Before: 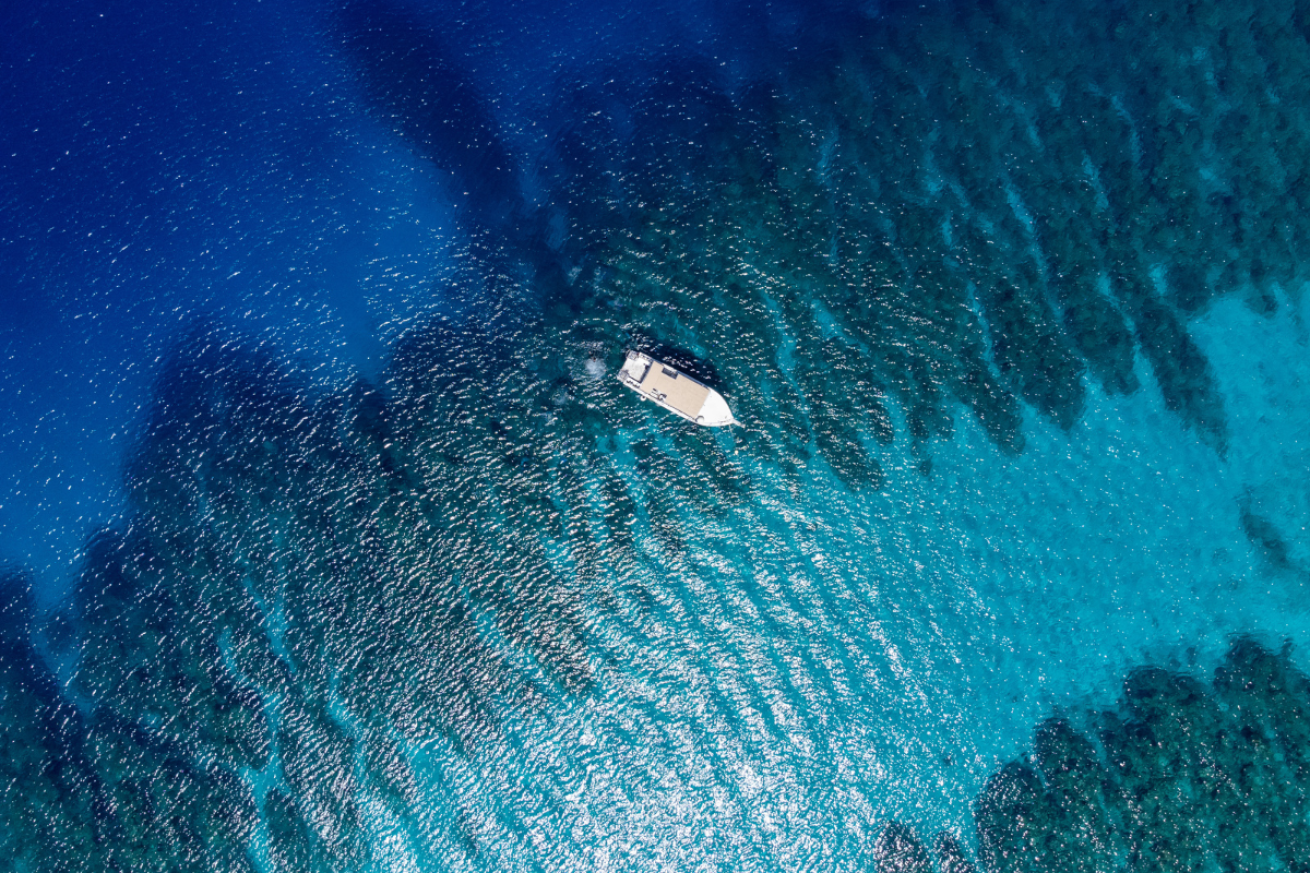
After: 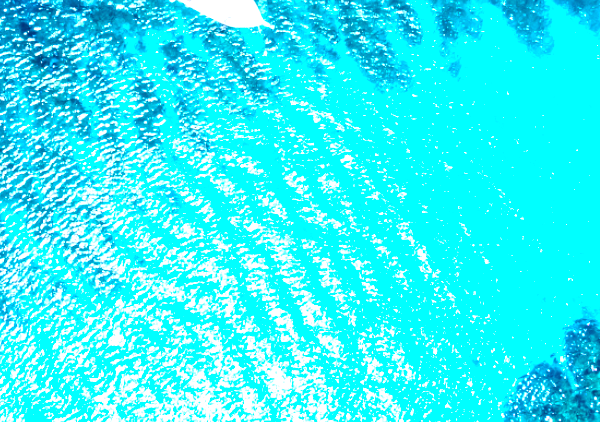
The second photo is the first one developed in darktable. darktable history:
exposure: black level correction 0, exposure 2.327 EV, compensate exposure bias true, compensate highlight preservation false
crop: left 35.976%, top 45.819%, right 18.162%, bottom 5.807%
tone curve: curves: ch0 [(0, 0.011) (0.139, 0.106) (0.295, 0.271) (0.499, 0.523) (0.739, 0.782) (0.857, 0.879) (1, 0.967)]; ch1 [(0, 0) (0.291, 0.229) (0.394, 0.365) (0.469, 0.456) (0.507, 0.504) (0.527, 0.546) (0.571, 0.614) (0.725, 0.779) (1, 1)]; ch2 [(0, 0) (0.125, 0.089) (0.35, 0.317) (0.437, 0.42) (0.502, 0.499) (0.537, 0.551) (0.613, 0.636) (1, 1)], color space Lab, independent channels, preserve colors none
color correction: highlights a* -6.69, highlights b* 0.49
